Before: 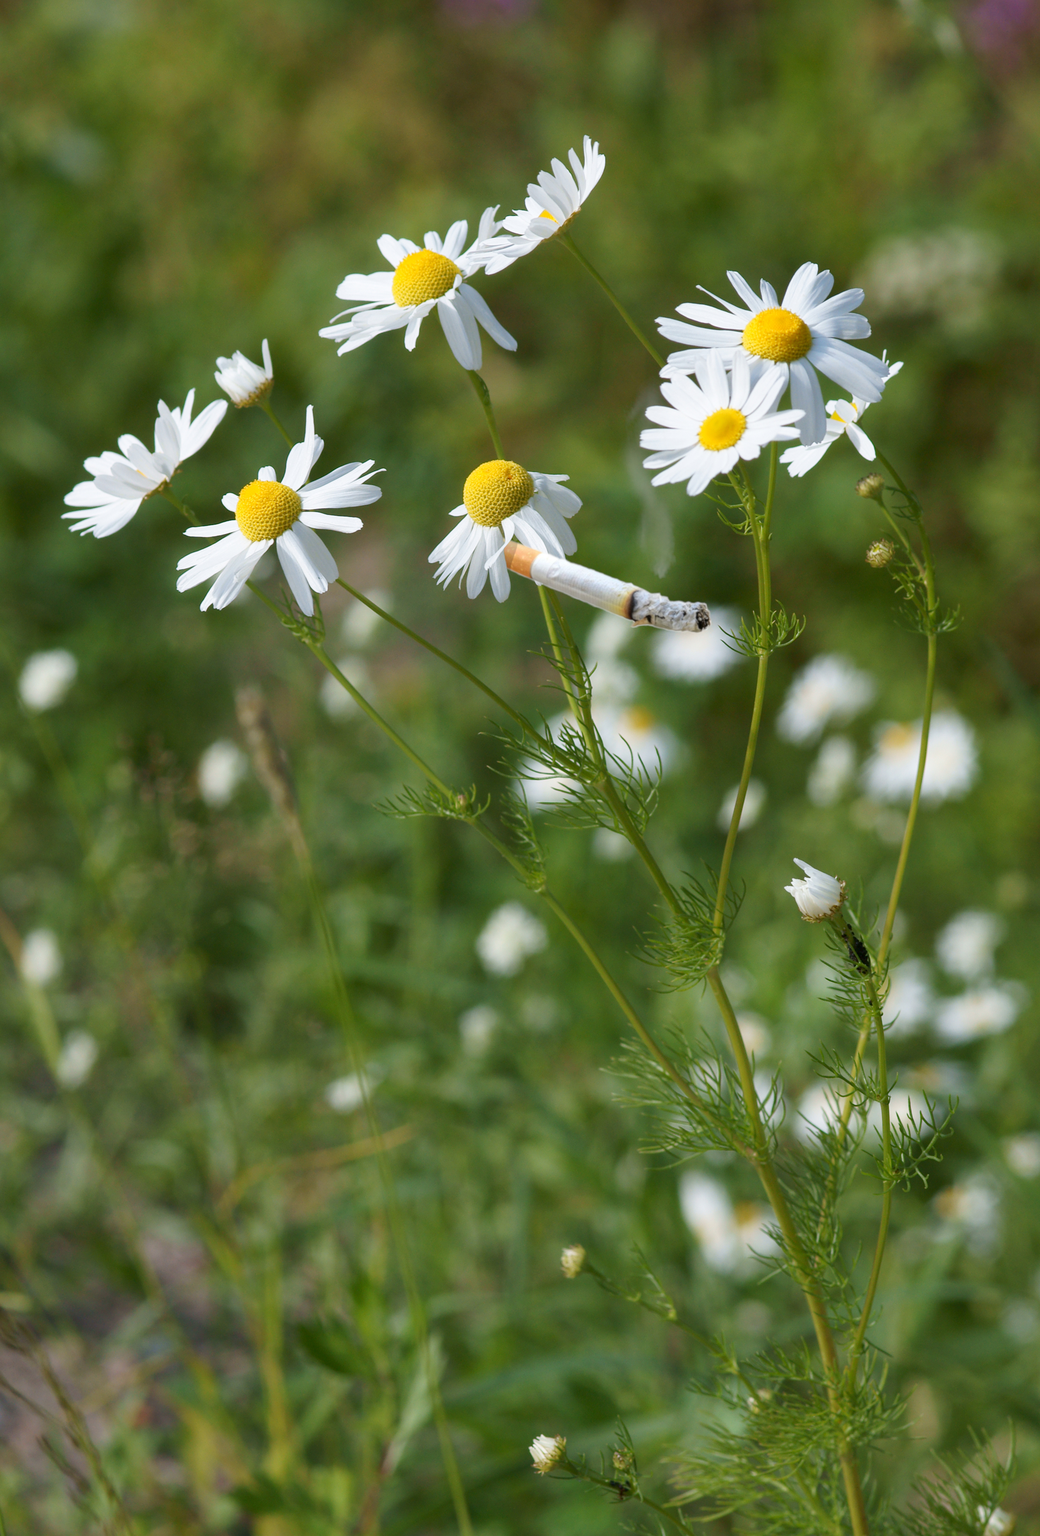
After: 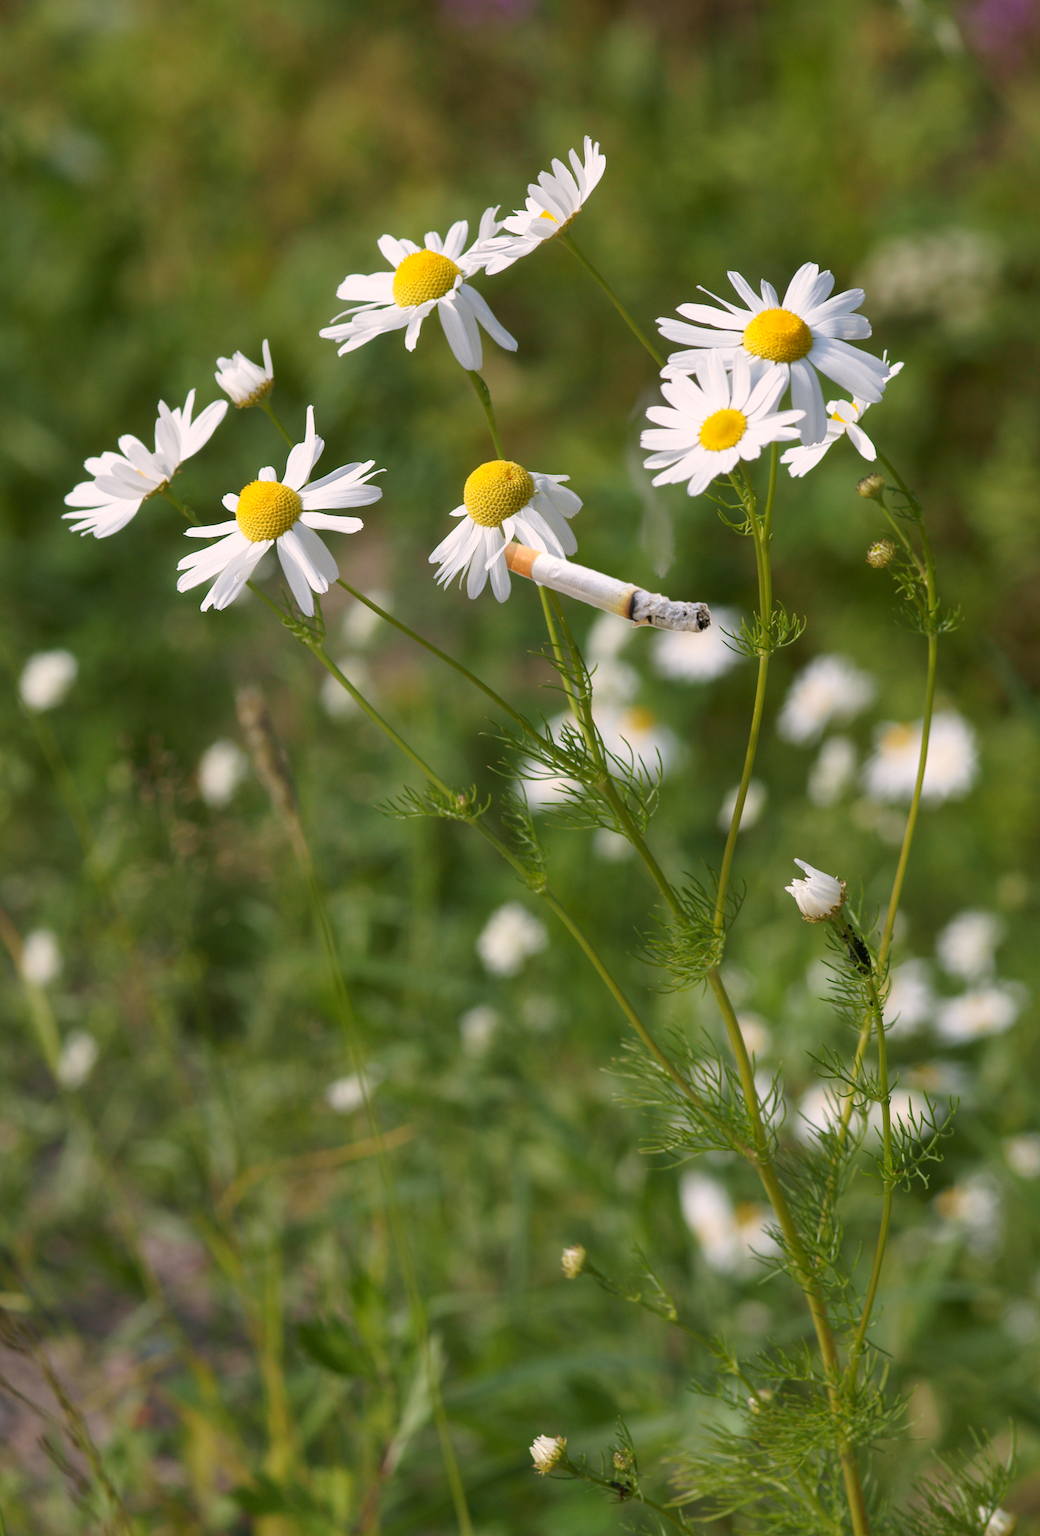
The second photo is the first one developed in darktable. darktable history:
color correction: highlights a* 5.86, highlights b* 4.88
